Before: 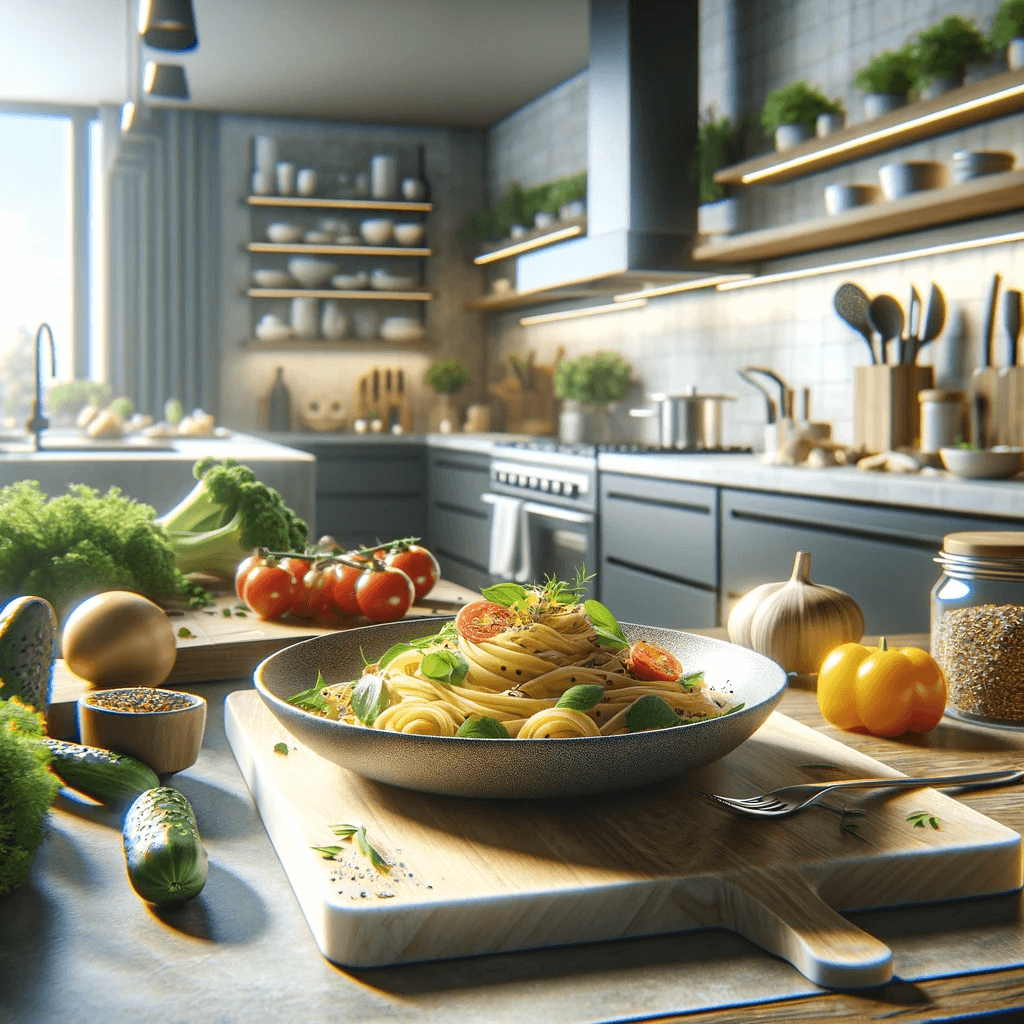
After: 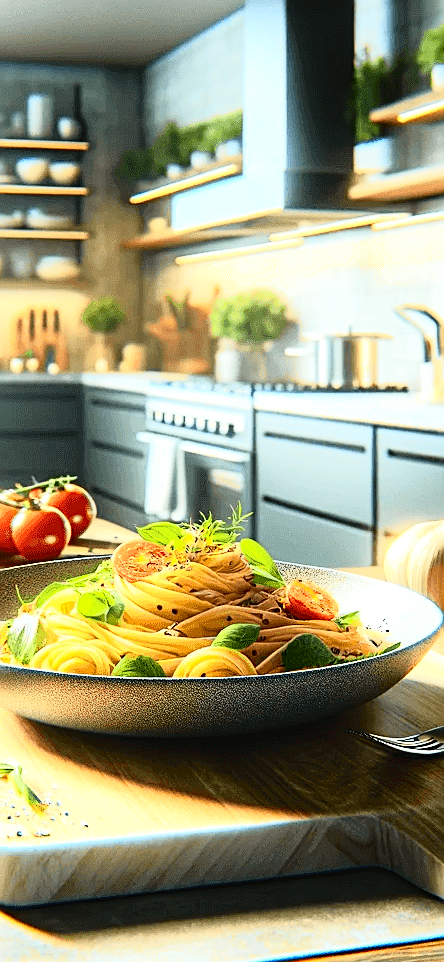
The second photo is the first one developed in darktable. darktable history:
crop: left 33.674%, top 5.965%, right 22.959%
sharpen: on, module defaults
tone equalizer: -8 EV -0.775 EV, -7 EV -0.668 EV, -6 EV -0.632 EV, -5 EV -0.413 EV, -3 EV 0.403 EV, -2 EV 0.6 EV, -1 EV 0.676 EV, +0 EV 0.761 EV
tone curve: curves: ch0 [(0, 0) (0.046, 0.031) (0.163, 0.114) (0.391, 0.432) (0.488, 0.561) (0.695, 0.839) (0.785, 0.904) (1, 0.965)]; ch1 [(0, 0) (0.248, 0.252) (0.427, 0.412) (0.482, 0.462) (0.499, 0.499) (0.518, 0.518) (0.535, 0.577) (0.585, 0.623) (0.679, 0.743) (0.788, 0.809) (1, 1)]; ch2 [(0, 0) (0.313, 0.262) (0.427, 0.417) (0.473, 0.47) (0.503, 0.503) (0.523, 0.515) (0.557, 0.596) (0.598, 0.646) (0.708, 0.771) (1, 1)], color space Lab, independent channels, preserve colors none
